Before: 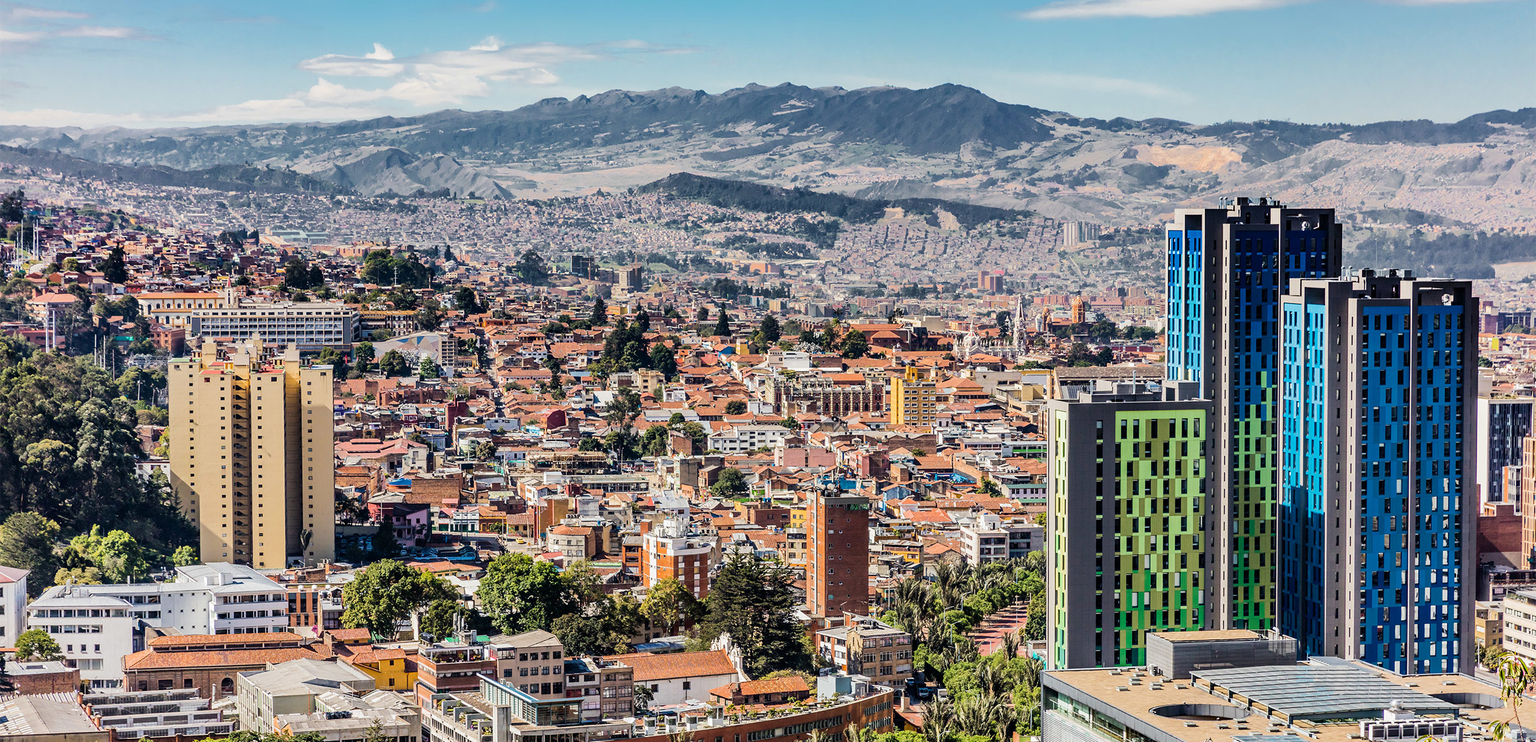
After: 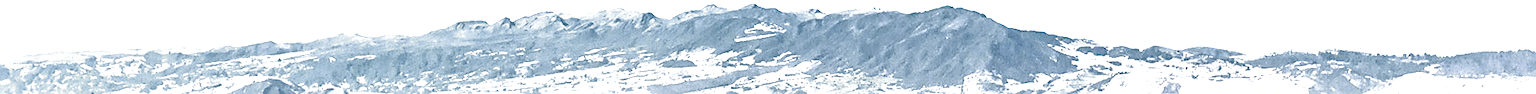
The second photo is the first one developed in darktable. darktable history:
sharpen: on, module defaults
crop and rotate: left 9.644%, top 9.491%, right 6.021%, bottom 80.509%
exposure: black level correction 0, exposure 1.45 EV, compensate exposure bias true, compensate highlight preservation false
tone curve: curves: ch0 [(0, 0) (0.003, 0.002) (0.011, 0.006) (0.025, 0.014) (0.044, 0.025) (0.069, 0.039) (0.1, 0.056) (0.136, 0.086) (0.177, 0.129) (0.224, 0.183) (0.277, 0.247) (0.335, 0.318) (0.399, 0.395) (0.468, 0.48) (0.543, 0.571) (0.623, 0.668) (0.709, 0.773) (0.801, 0.873) (0.898, 0.978) (1, 1)], preserve colors none
rotate and perspective: rotation 0.215°, lens shift (vertical) -0.139, crop left 0.069, crop right 0.939, crop top 0.002, crop bottom 0.996
color zones: curves: ch0 [(0.035, 0.242) (0.25, 0.5) (0.384, 0.214) (0.488, 0.255) (0.75, 0.5)]; ch1 [(0.063, 0.379) (0.25, 0.5) (0.354, 0.201) (0.489, 0.085) (0.729, 0.271)]; ch2 [(0.25, 0.5) (0.38, 0.517) (0.442, 0.51) (0.735, 0.456)]
local contrast: on, module defaults
